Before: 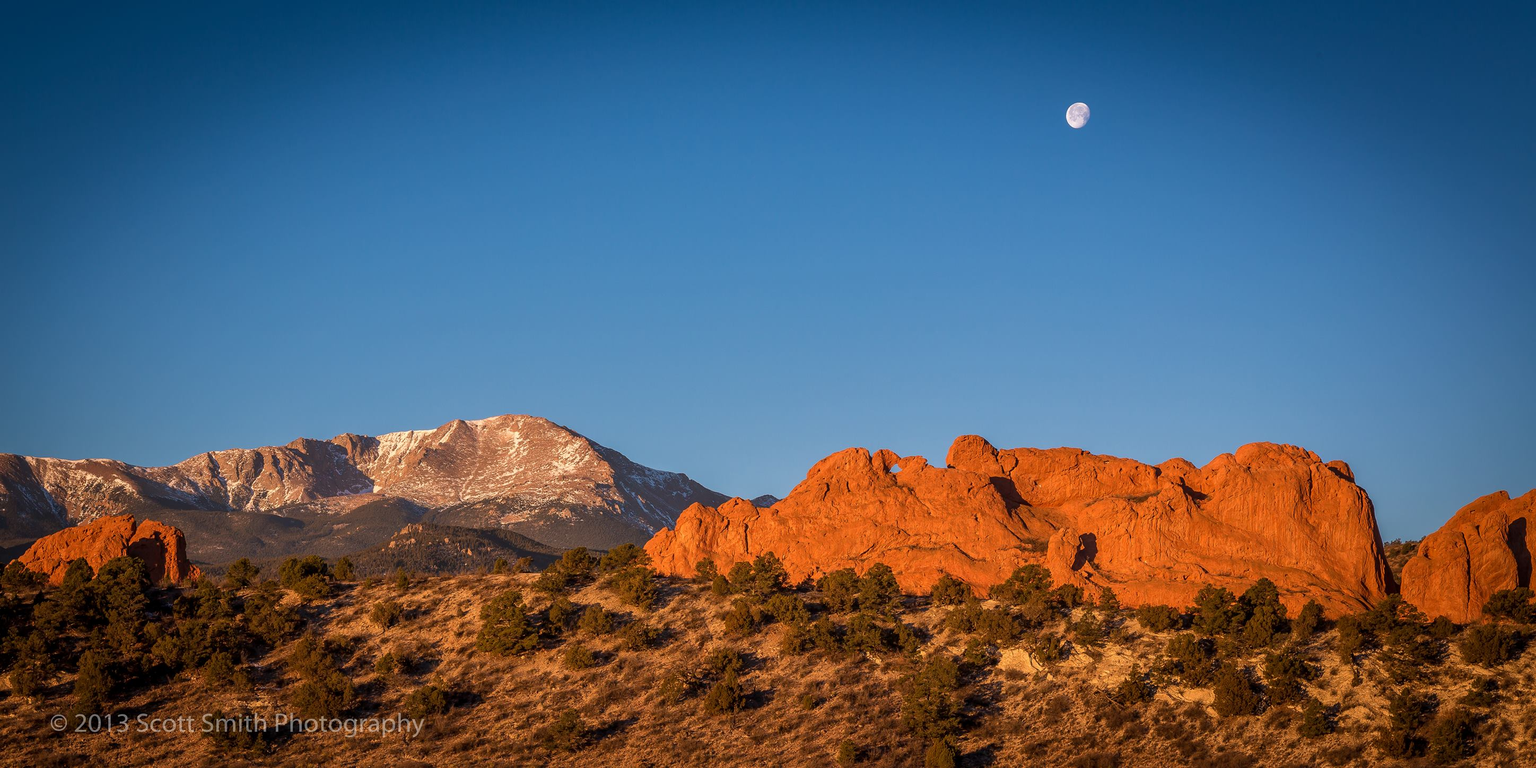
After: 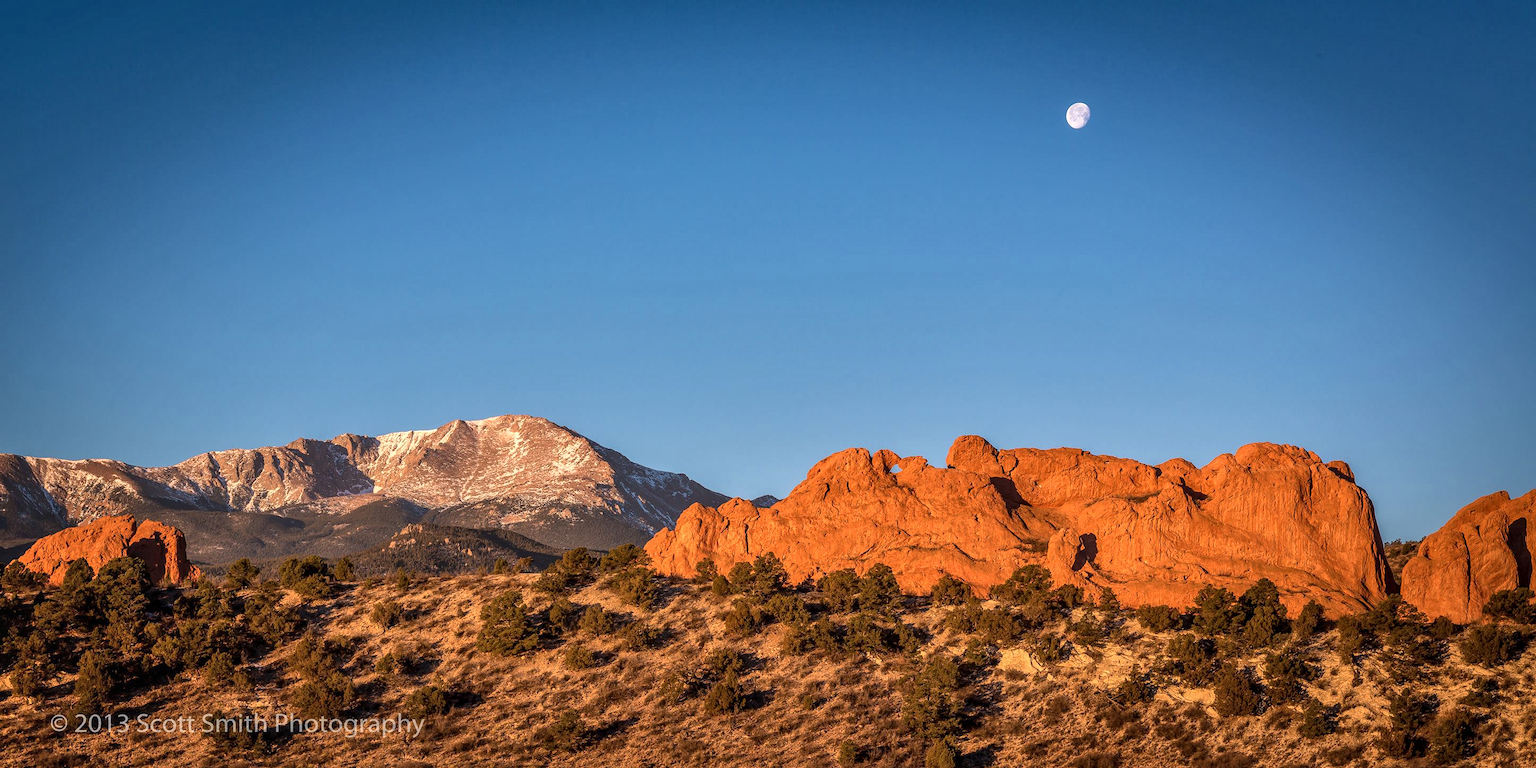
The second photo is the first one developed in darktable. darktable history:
shadows and highlights: soften with gaussian
tone curve: curves: ch0 [(0, 0.028) (0.138, 0.156) (0.468, 0.516) (0.754, 0.823) (1, 1)], color space Lab, independent channels, preserve colors none
local contrast: on, module defaults
